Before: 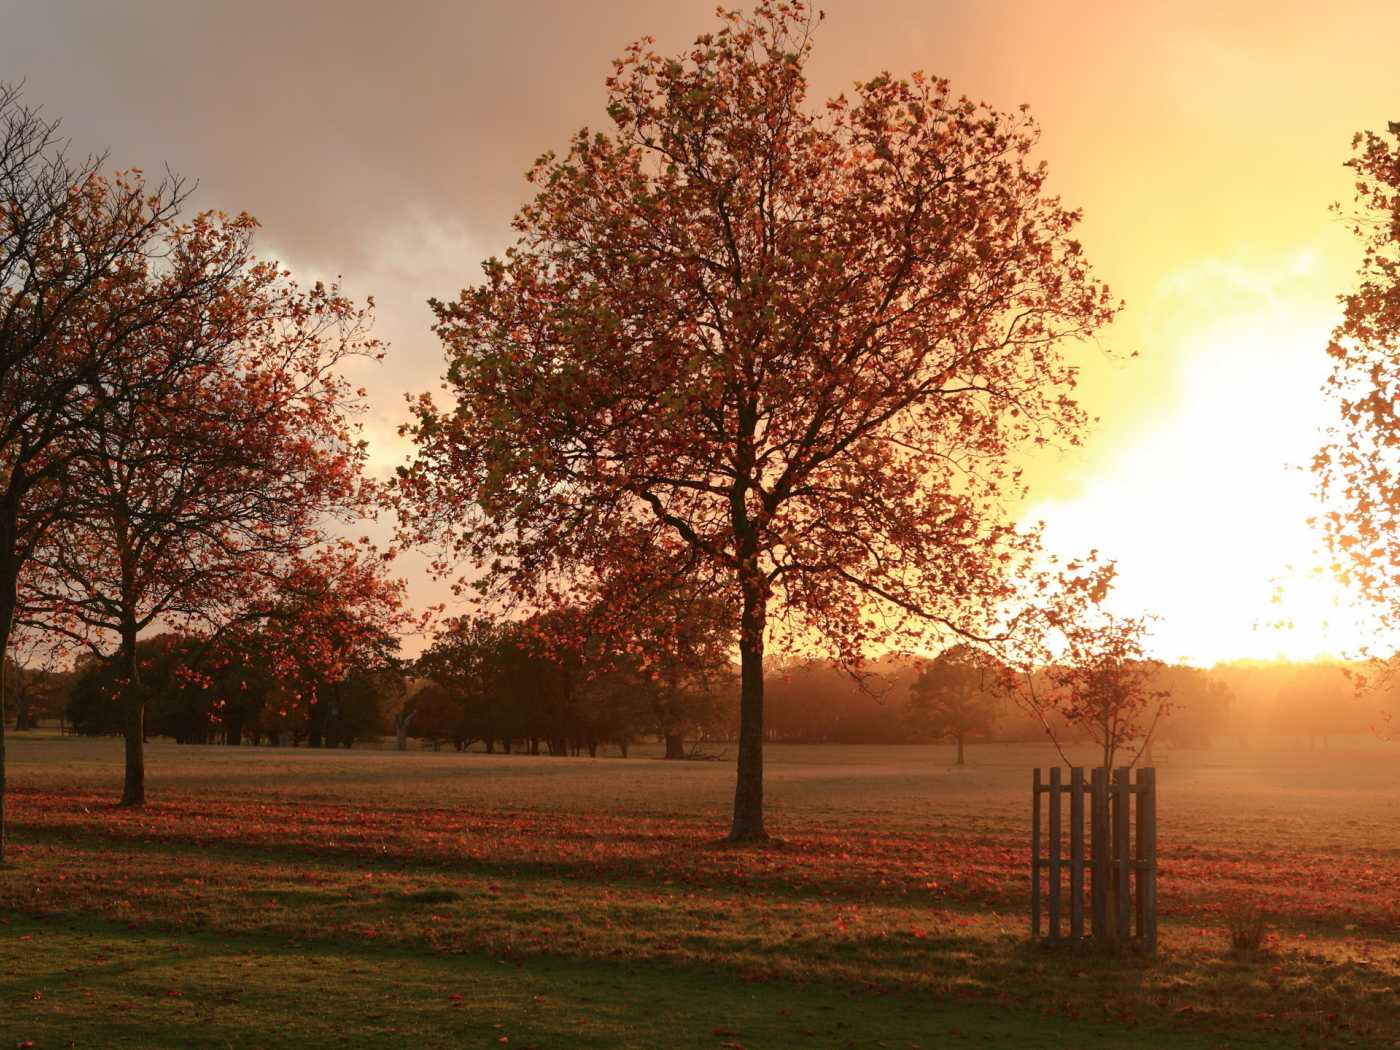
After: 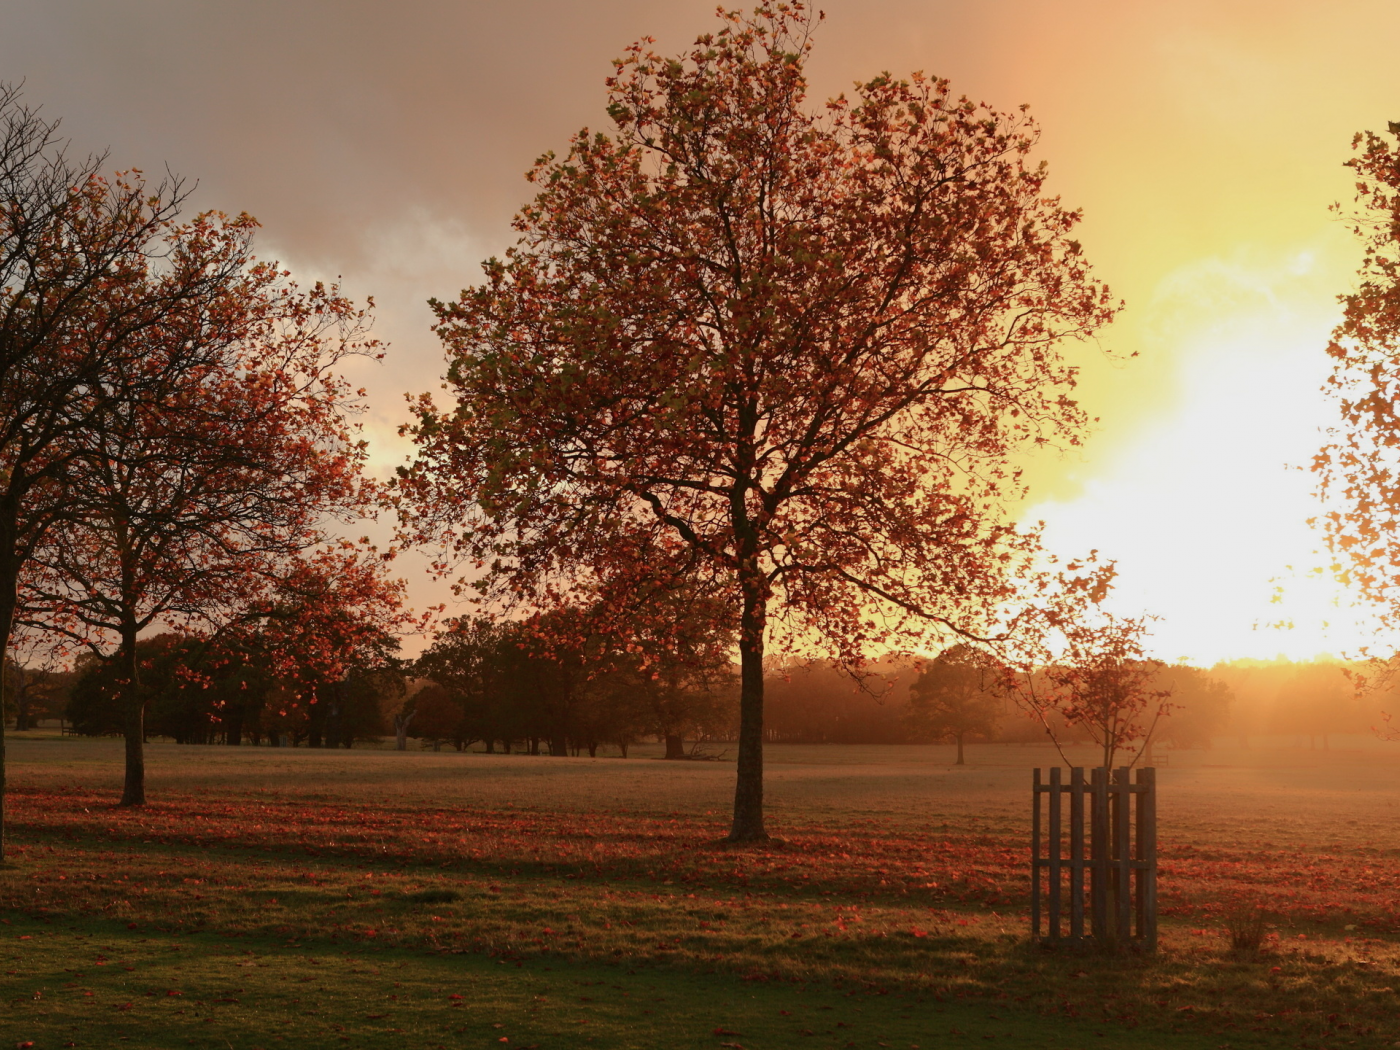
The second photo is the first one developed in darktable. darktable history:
exposure: exposure -0.274 EV, compensate exposure bias true, compensate highlight preservation false
